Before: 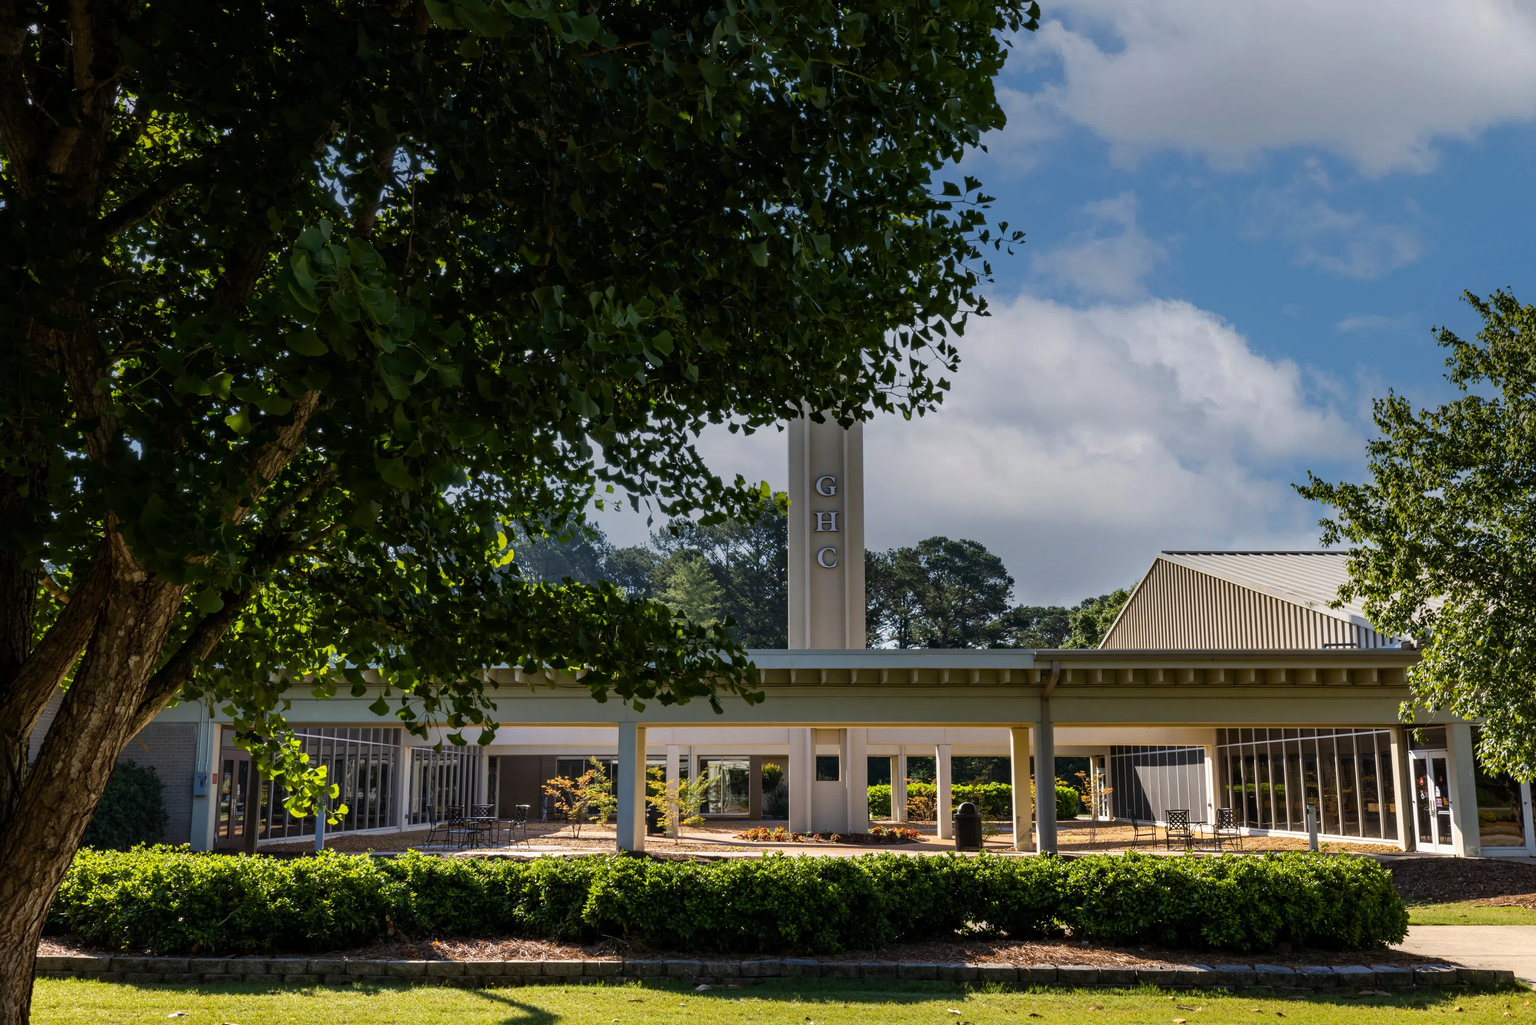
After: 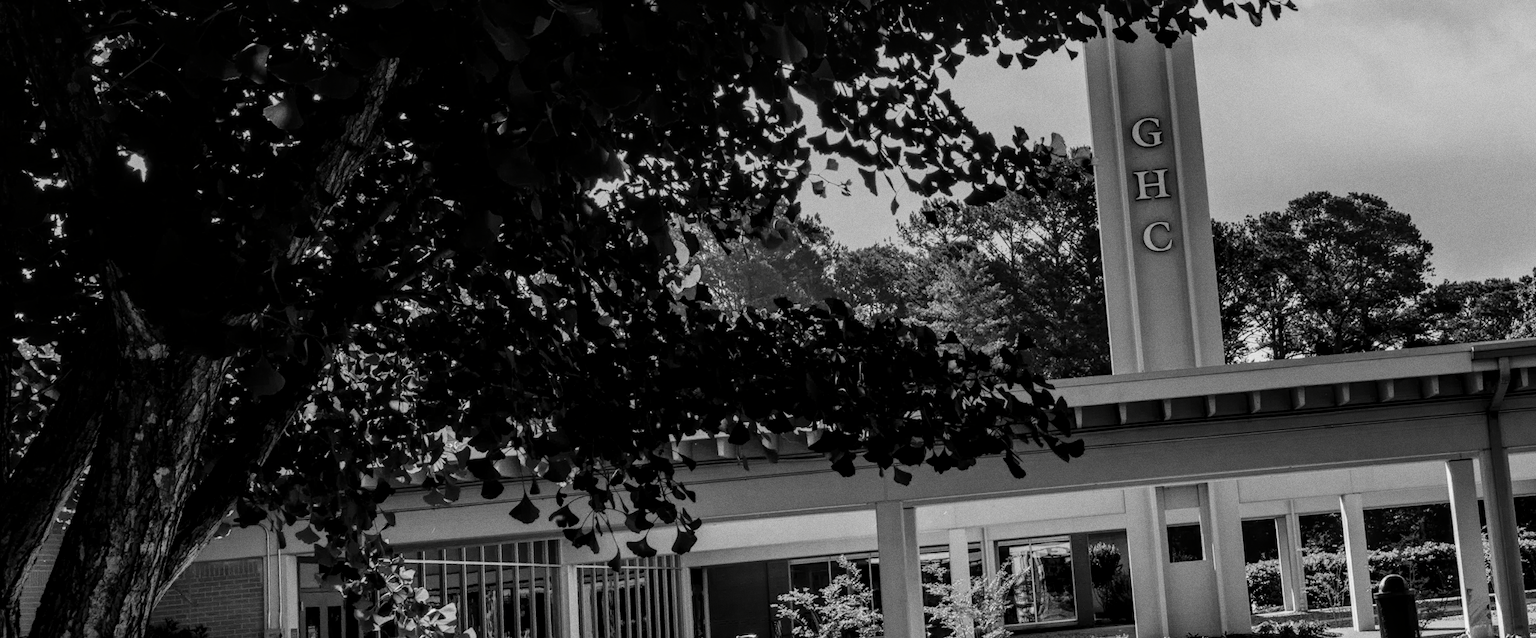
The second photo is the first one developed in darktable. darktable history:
tone curve: curves: ch0 [(0.003, 0) (0.066, 0.017) (0.163, 0.09) (0.264, 0.238) (0.395, 0.421) (0.517, 0.56) (0.688, 0.743) (0.791, 0.814) (1, 1)]; ch1 [(0, 0) (0.164, 0.115) (0.337, 0.332) (0.39, 0.398) (0.464, 0.461) (0.501, 0.5) (0.507, 0.503) (0.534, 0.537) (0.577, 0.59) (0.652, 0.681) (0.733, 0.749) (0.811, 0.796) (1, 1)]; ch2 [(0, 0) (0.337, 0.382) (0.464, 0.476) (0.501, 0.502) (0.527, 0.54) (0.551, 0.565) (0.6, 0.59) (0.687, 0.675) (1, 1)], color space Lab, independent channels, preserve colors none
rotate and perspective: rotation -5°, crop left 0.05, crop right 0.952, crop top 0.11, crop bottom 0.89
grain: coarseness 0.09 ISO
local contrast: on, module defaults
crop: top 36.498%, right 27.964%, bottom 14.995%
color calibration: output gray [0.253, 0.26, 0.487, 0], gray › normalize channels true, illuminant same as pipeline (D50), adaptation XYZ, x 0.346, y 0.359, gamut compression 0
white balance: emerald 1
